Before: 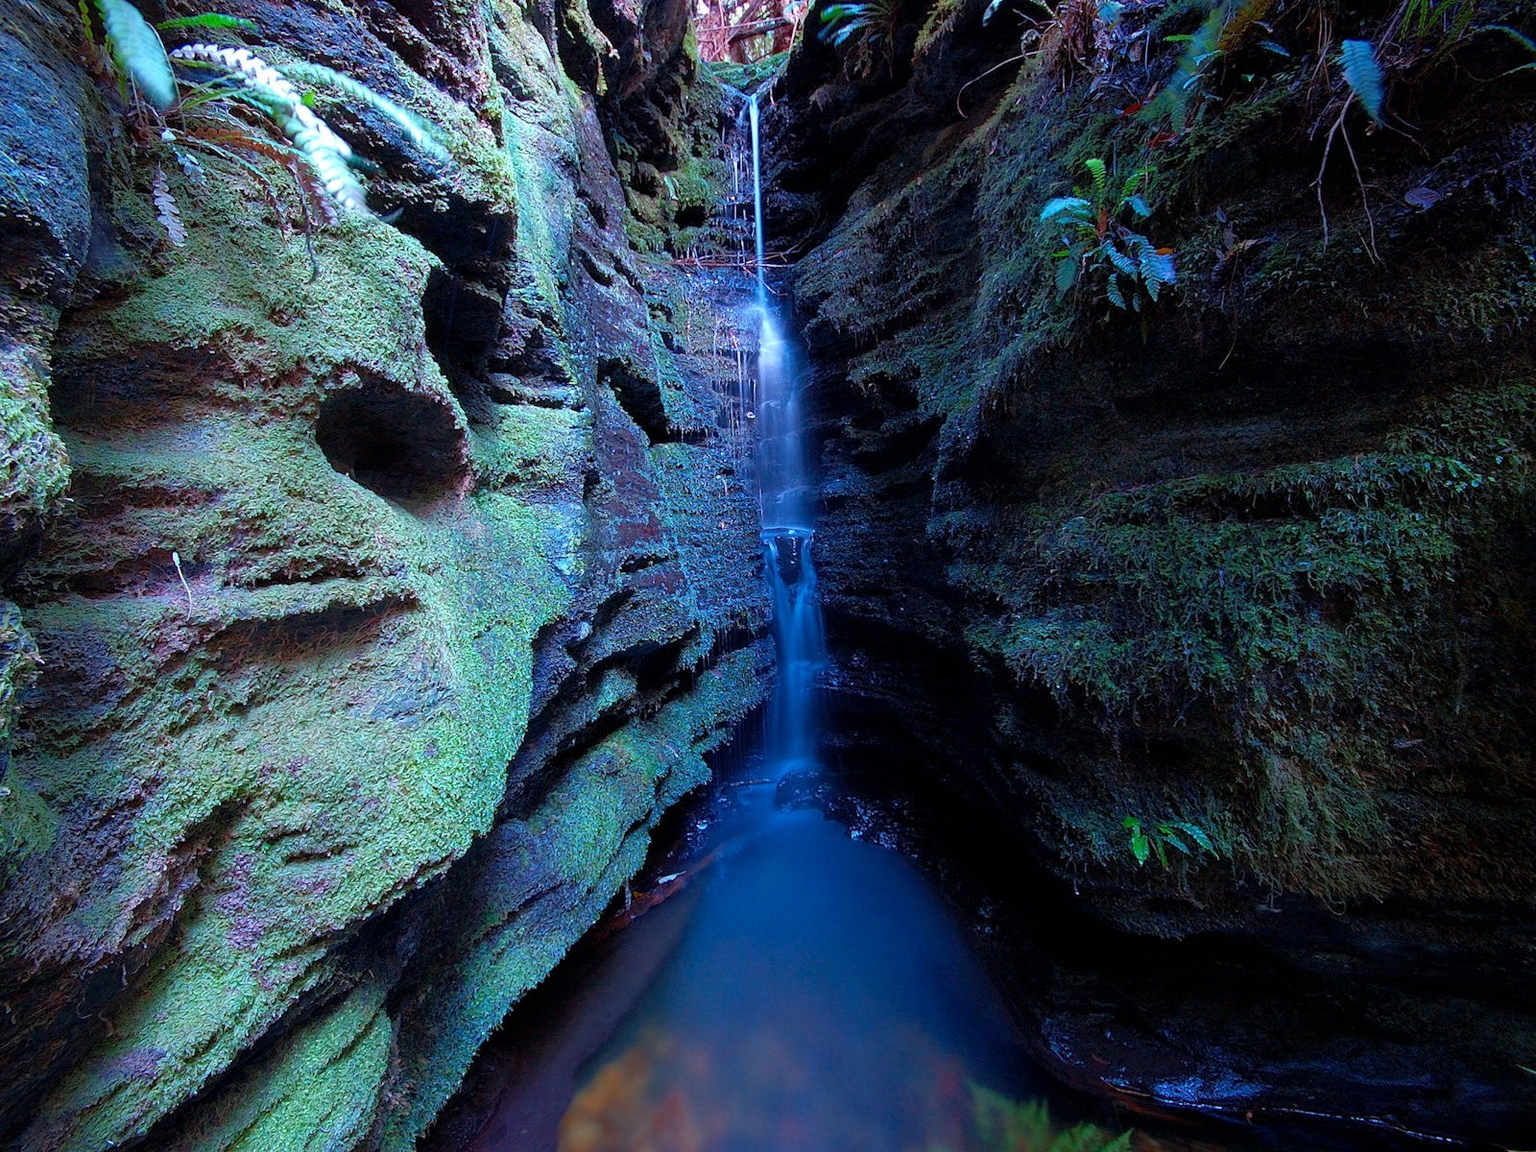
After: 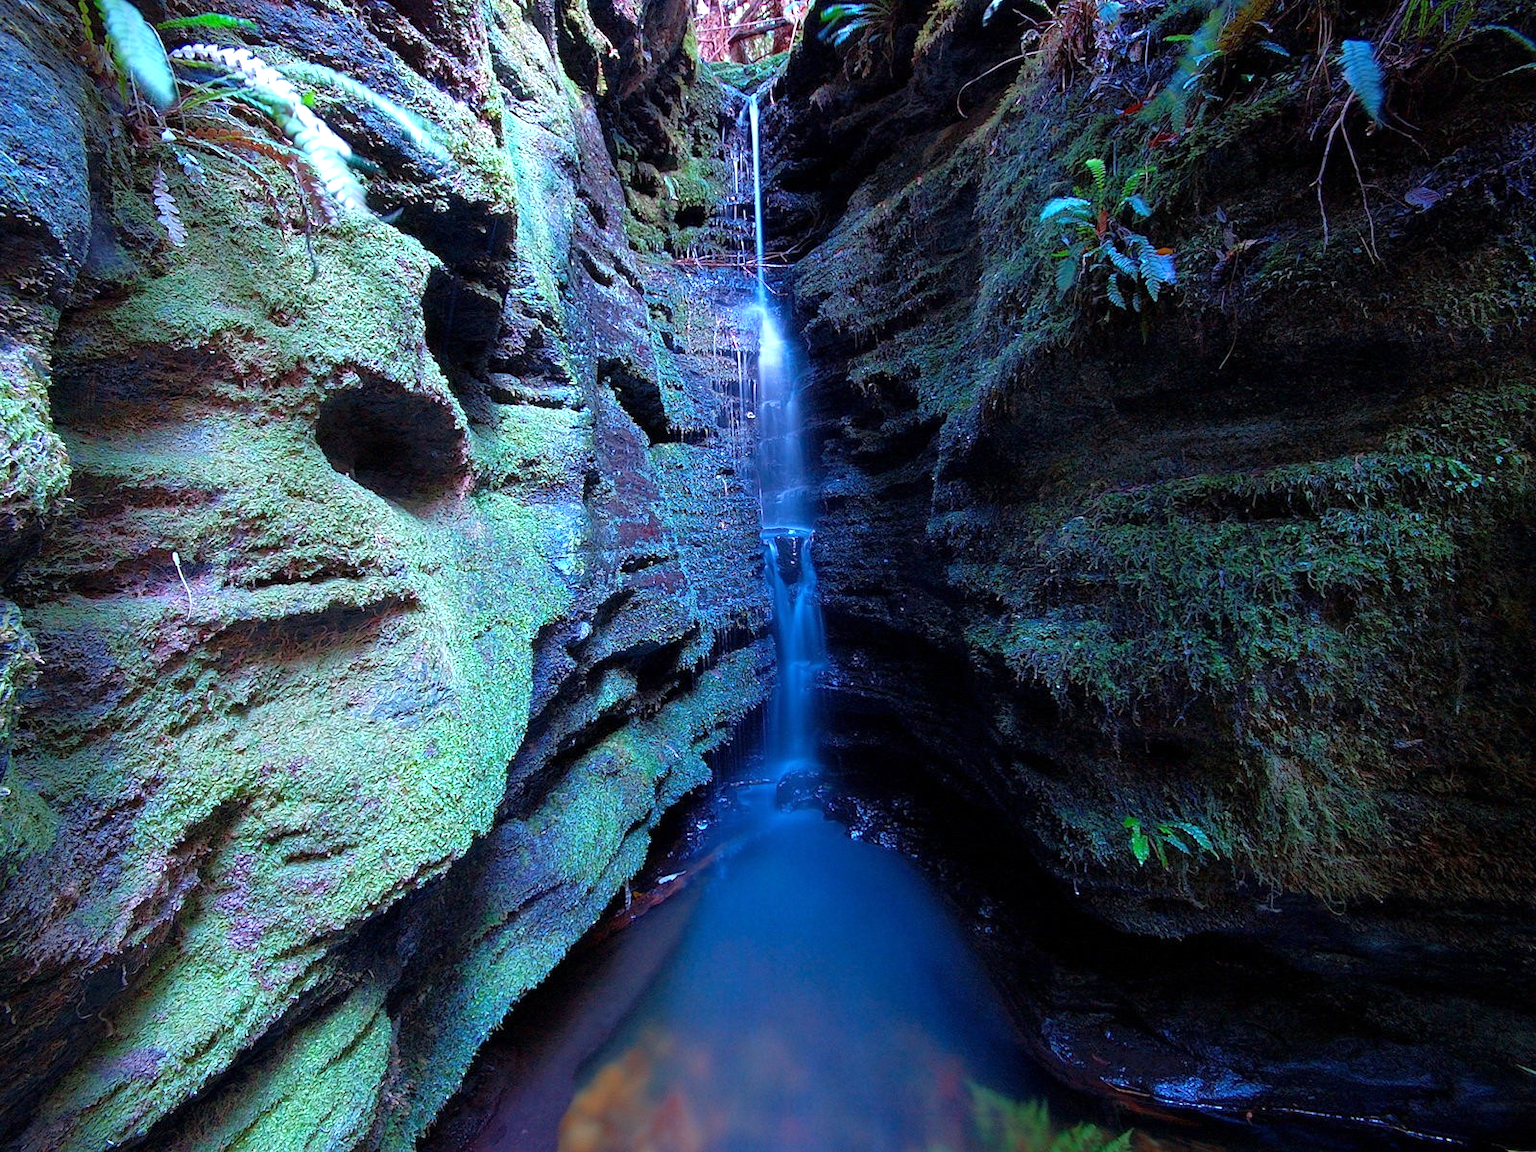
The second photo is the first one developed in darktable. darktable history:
exposure: exposure 0.486 EV, compensate exposure bias true, compensate highlight preservation false
tone equalizer: on, module defaults
